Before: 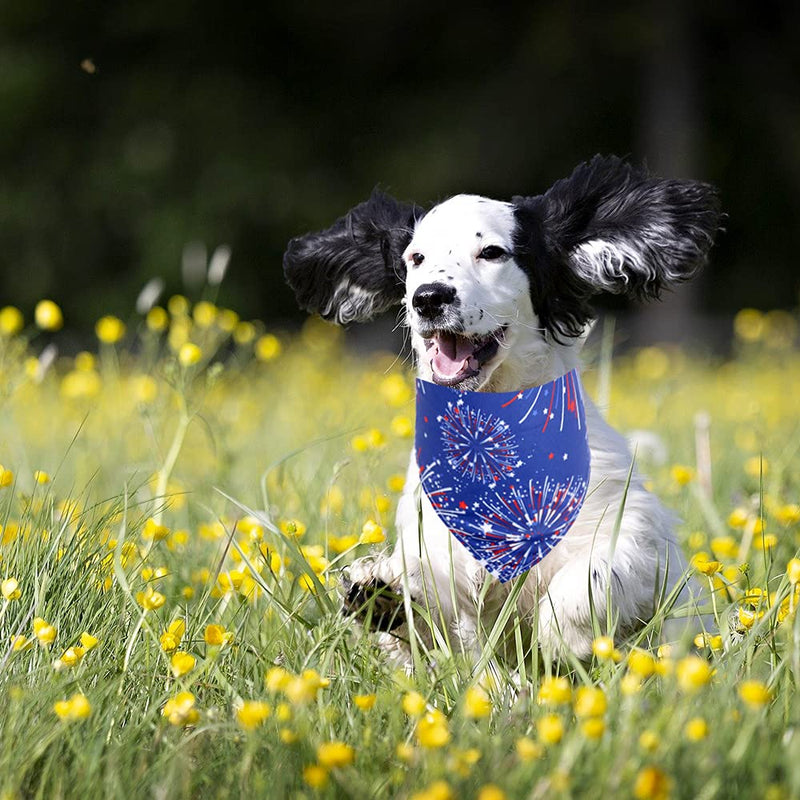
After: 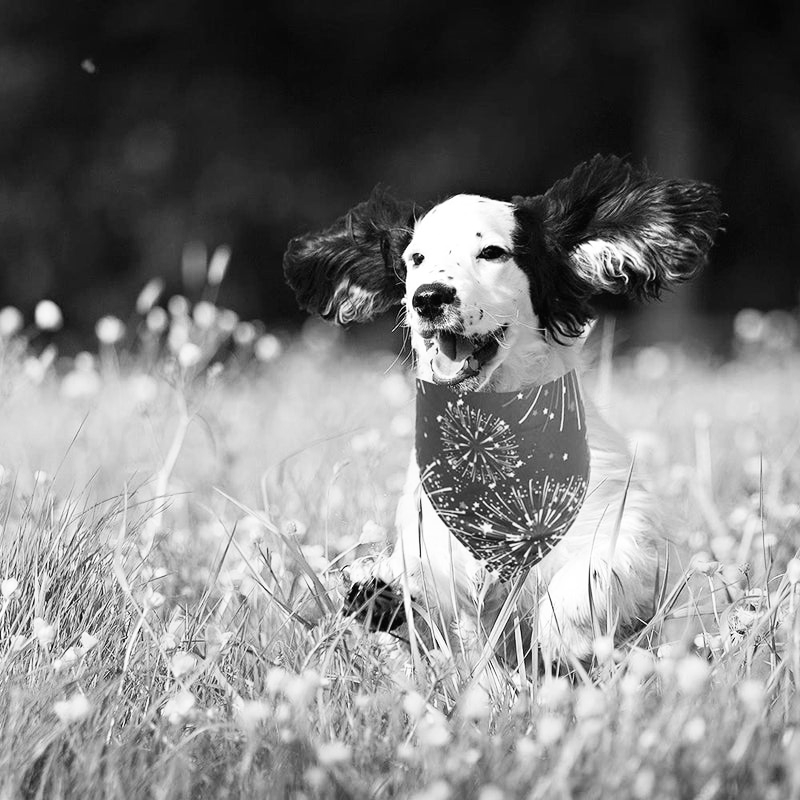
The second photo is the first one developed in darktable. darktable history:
contrast brightness saturation: contrast 0.2, brightness 0.16, saturation 0.22
monochrome: on, module defaults
color balance: lift [1, 0.998, 1.001, 1.002], gamma [1, 1.02, 1, 0.98], gain [1, 1.02, 1.003, 0.98]
